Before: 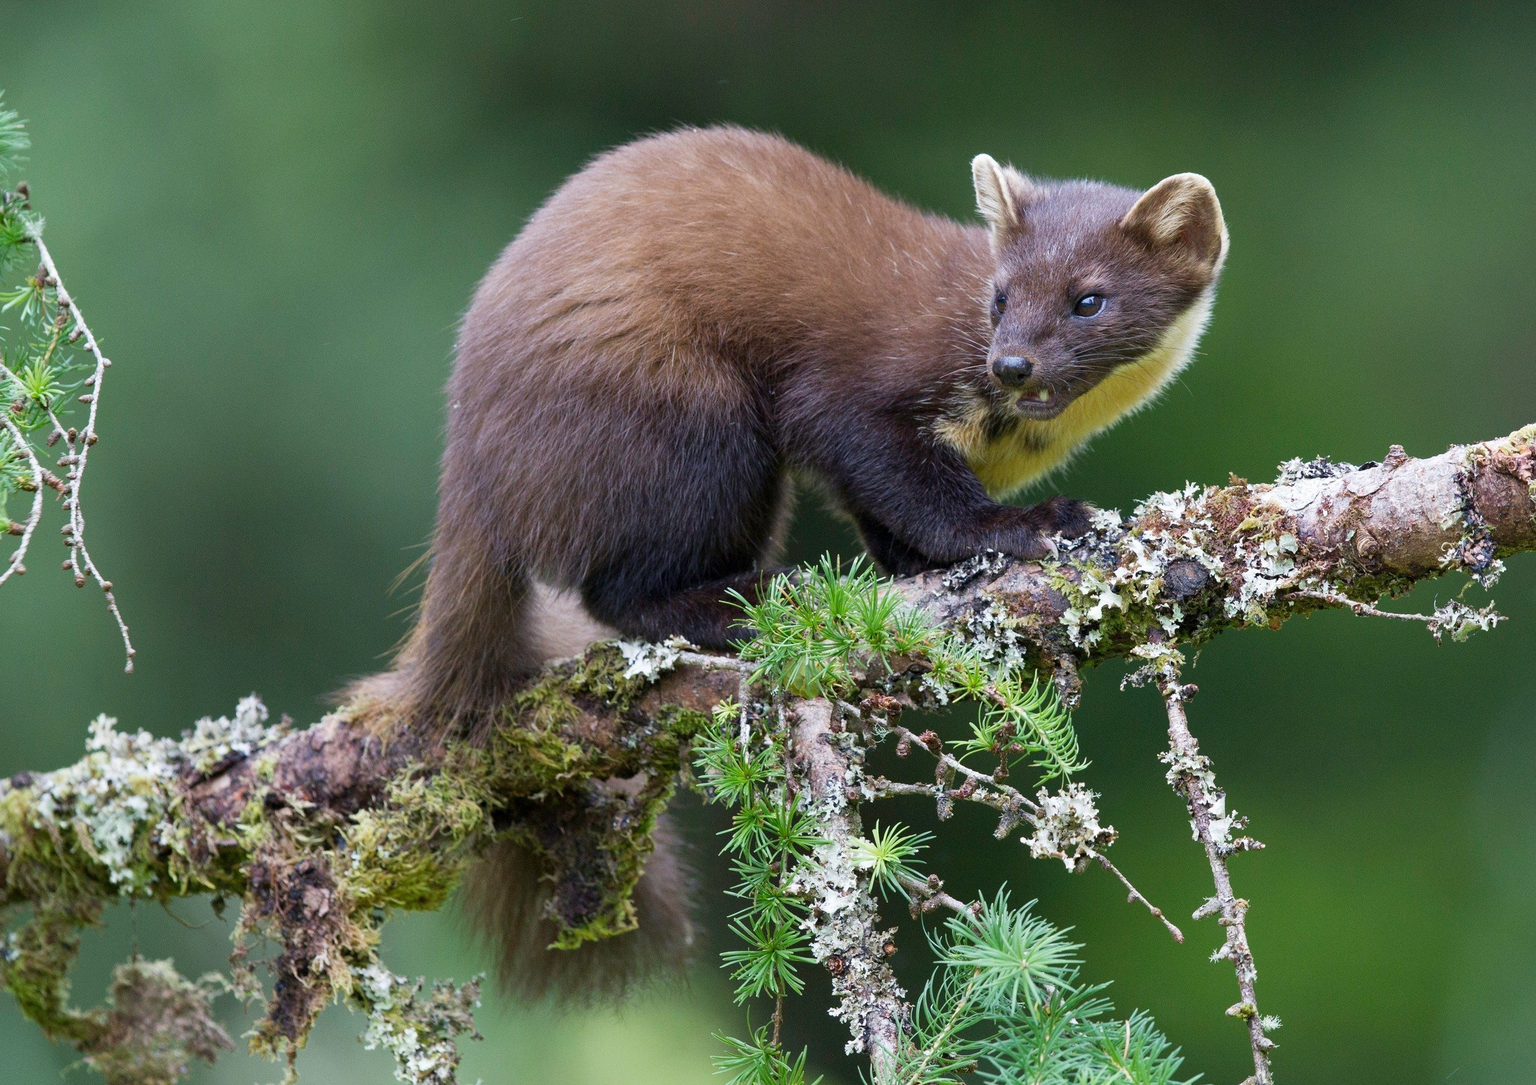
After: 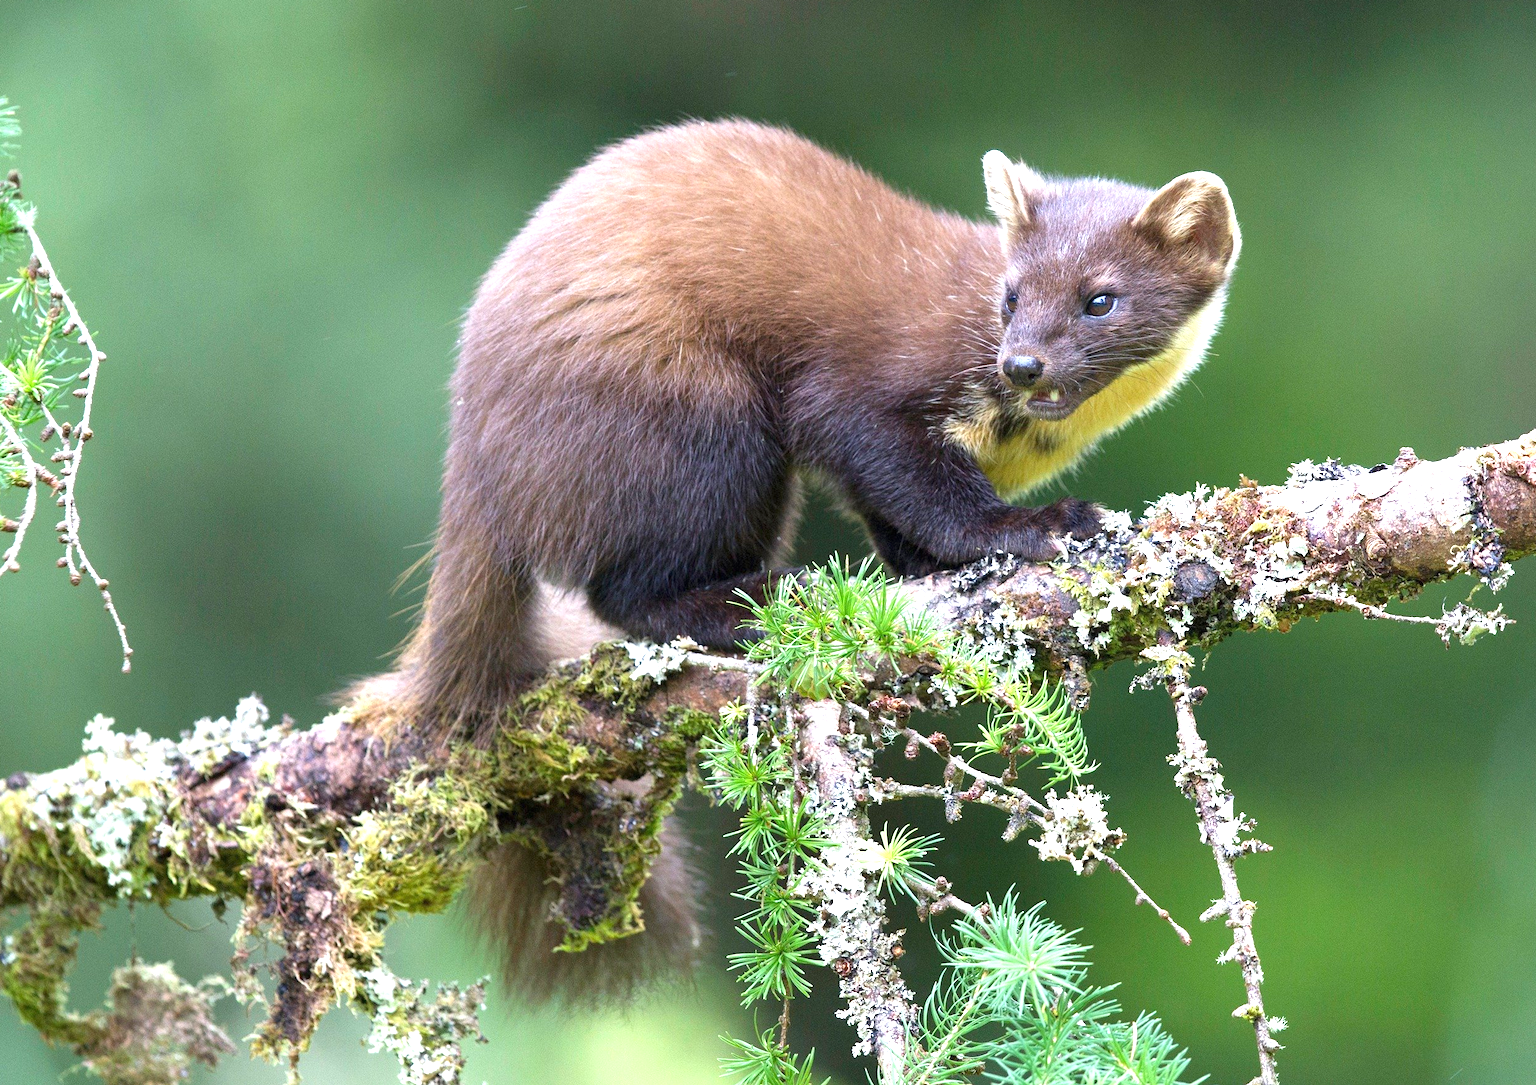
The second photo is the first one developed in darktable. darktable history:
exposure: black level correction 0, exposure 1.1 EV, compensate exposure bias true, compensate highlight preservation false
rotate and perspective: rotation 0.174°, lens shift (vertical) 0.013, lens shift (horizontal) 0.019, shear 0.001, automatic cropping original format, crop left 0.007, crop right 0.991, crop top 0.016, crop bottom 0.997
